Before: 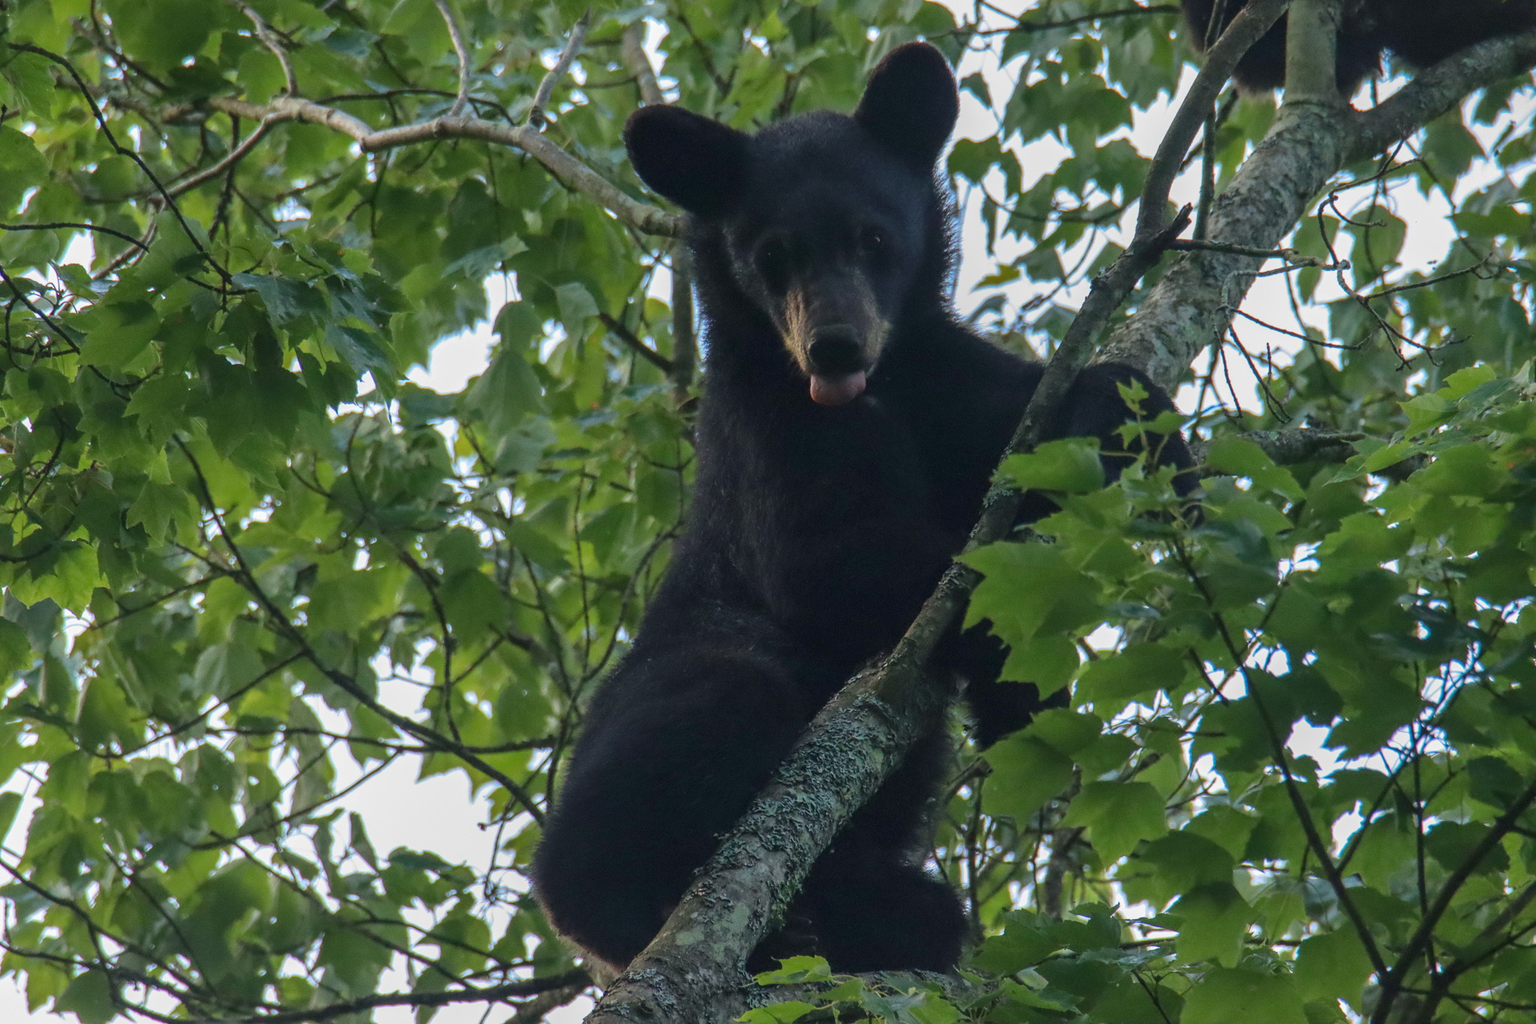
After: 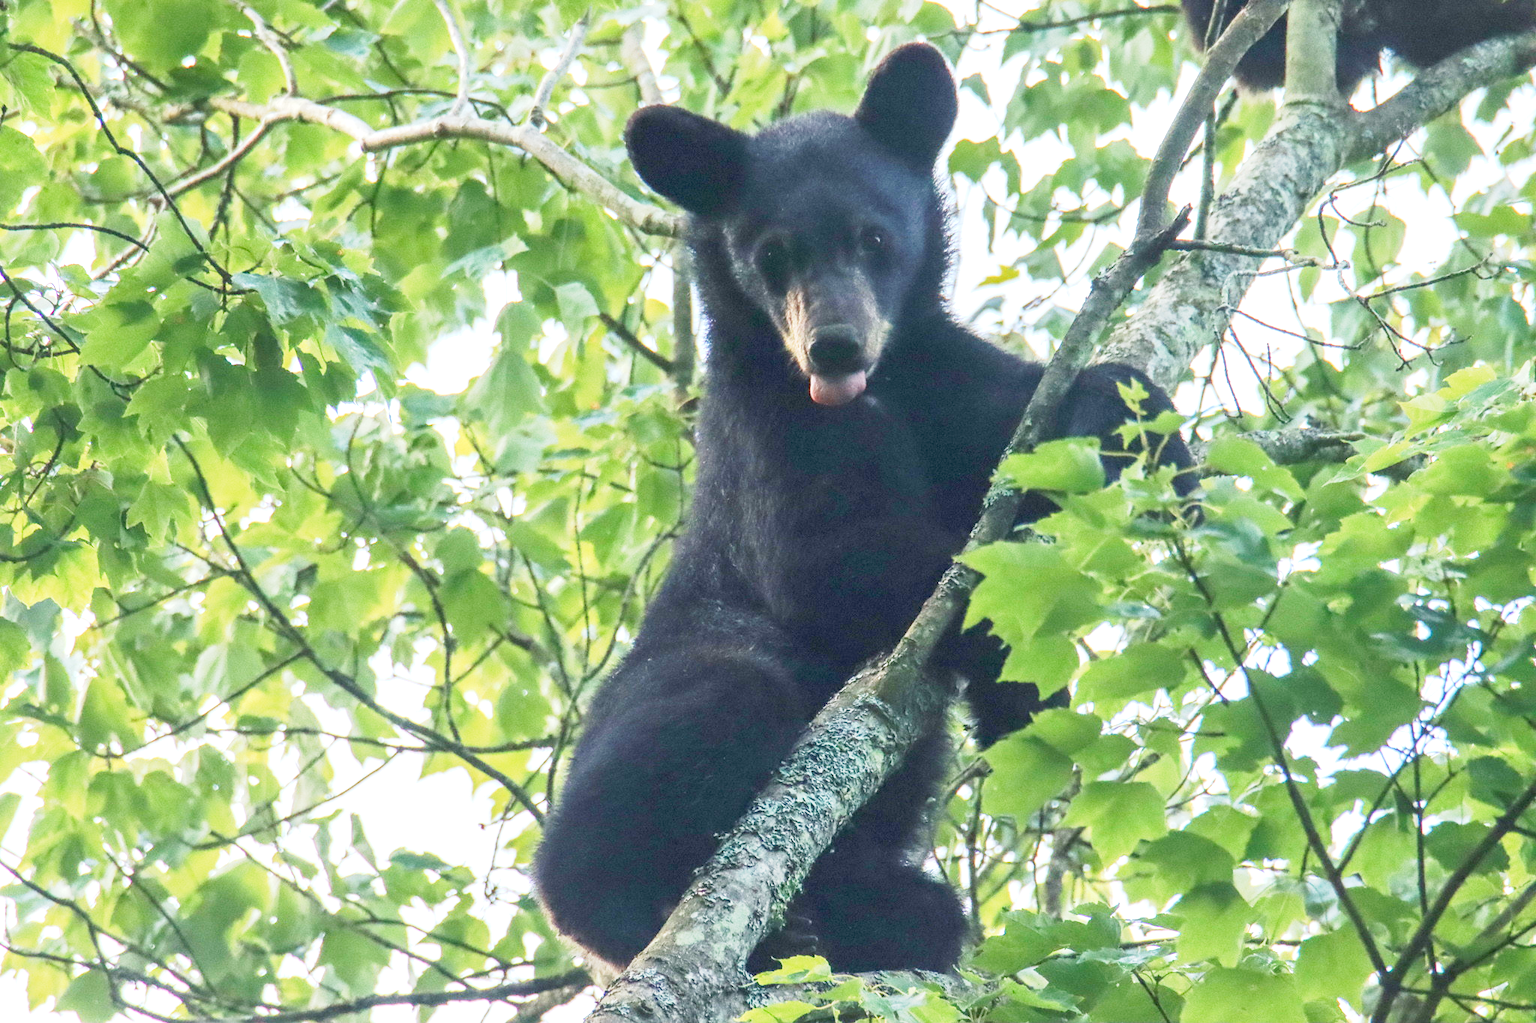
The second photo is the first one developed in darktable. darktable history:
exposure: black level correction 0, exposure 1.099 EV, compensate highlight preservation false
tone curve: curves: ch0 [(0, 0) (0.003, 0.003) (0.011, 0.012) (0.025, 0.028) (0.044, 0.049) (0.069, 0.091) (0.1, 0.144) (0.136, 0.21) (0.177, 0.277) (0.224, 0.352) (0.277, 0.433) (0.335, 0.523) (0.399, 0.613) (0.468, 0.702) (0.543, 0.79) (0.623, 0.867) (0.709, 0.916) (0.801, 0.946) (0.898, 0.972) (1, 1)], preserve colors none
